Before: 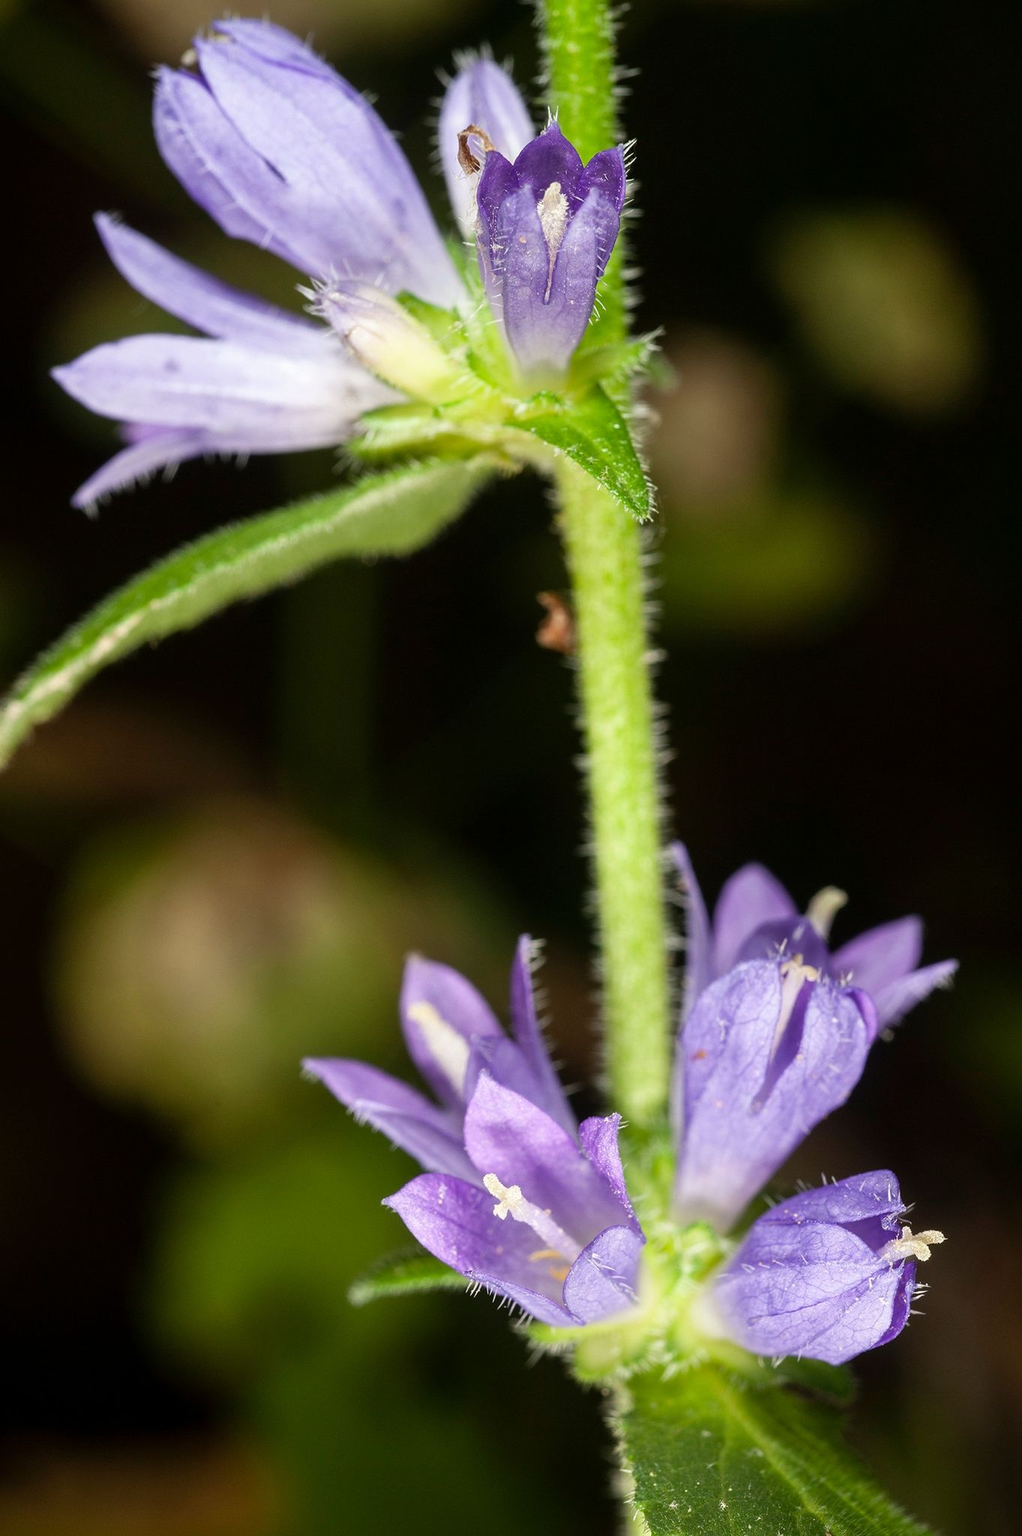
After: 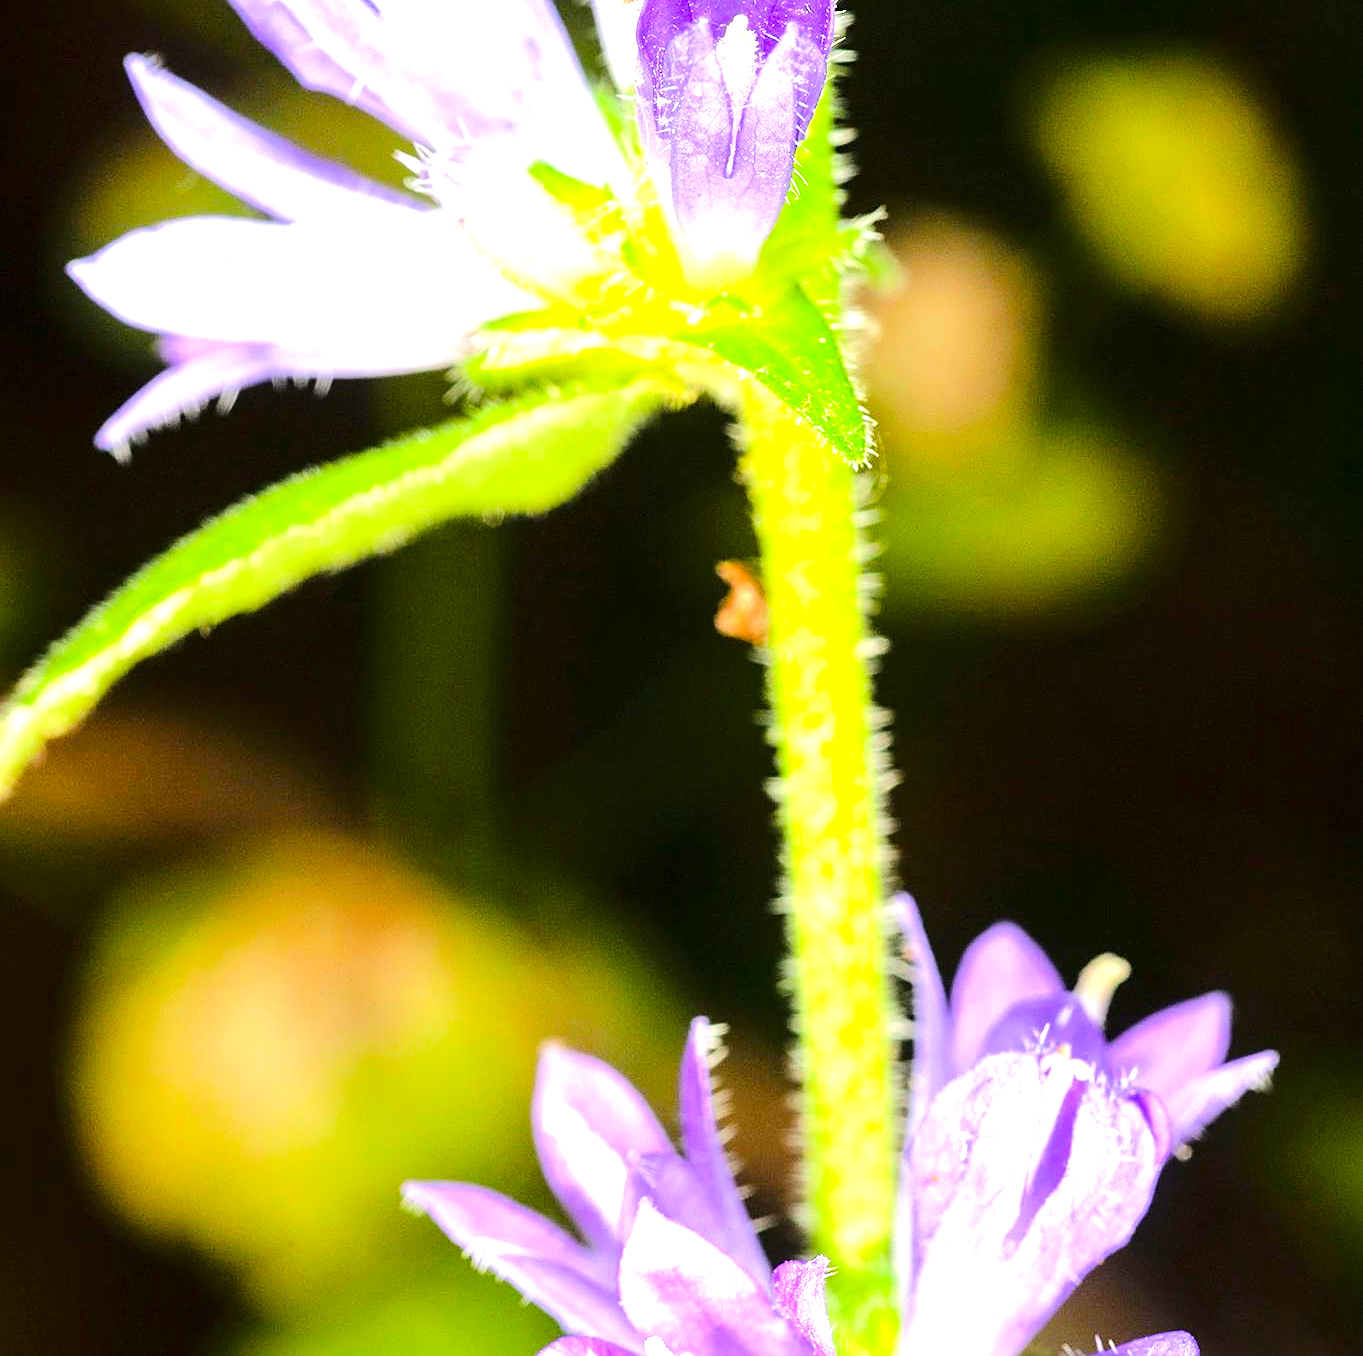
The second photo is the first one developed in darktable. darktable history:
tone equalizer: -7 EV 0.157 EV, -6 EV 0.594 EV, -5 EV 1.14 EV, -4 EV 1.29 EV, -3 EV 1.15 EV, -2 EV 0.6 EV, -1 EV 0.162 EV, edges refinement/feathering 500, mask exposure compensation -1.57 EV, preserve details no
crop: top 11.171%, bottom 22.576%
color balance rgb: perceptual saturation grading › global saturation 30.234%
exposure: black level correction 0, exposure 1.379 EV, compensate exposure bias true, compensate highlight preservation false
sharpen: on, module defaults
